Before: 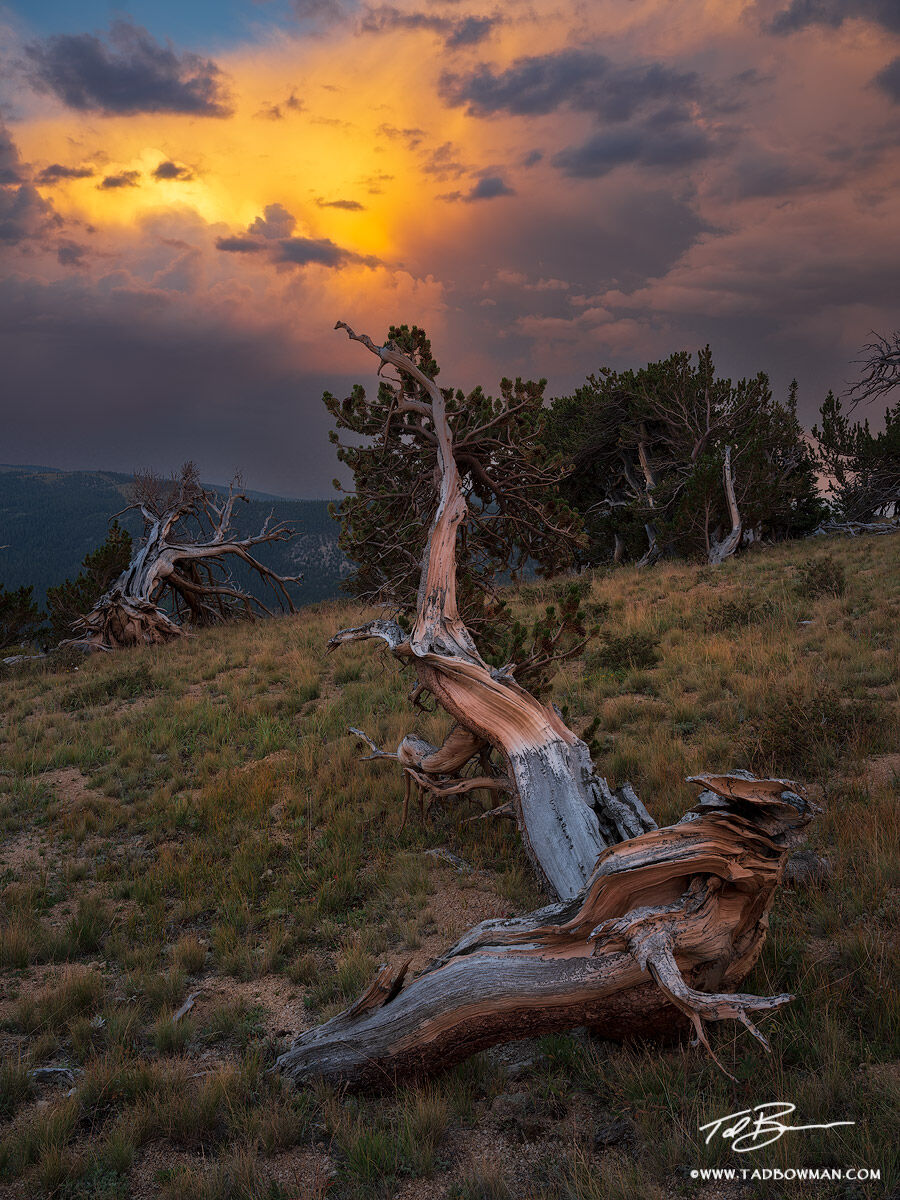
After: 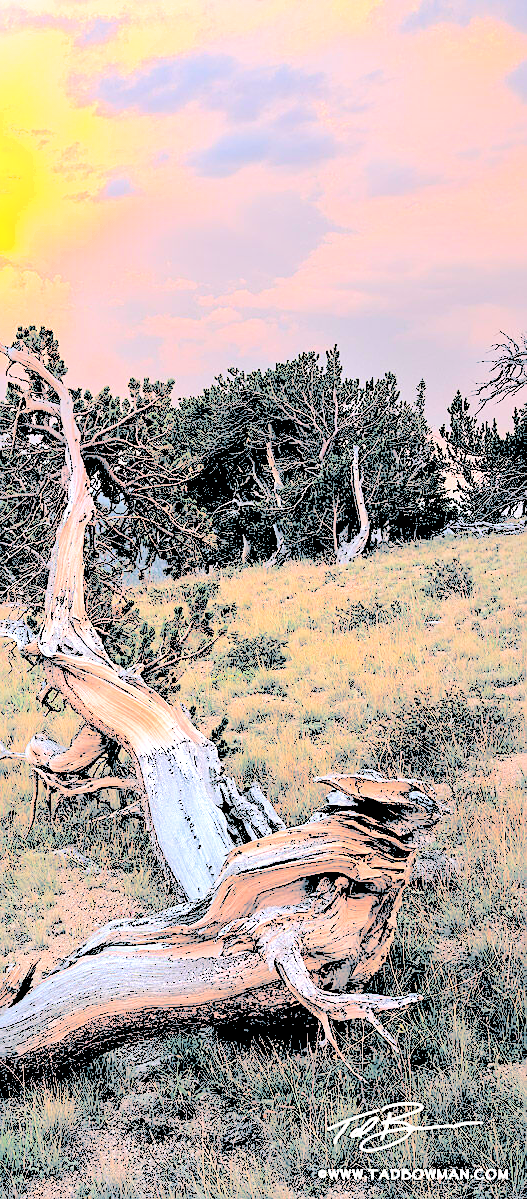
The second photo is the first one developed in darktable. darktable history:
white balance: emerald 1
rgb levels: levels [[0.027, 0.429, 0.996], [0, 0.5, 1], [0, 0.5, 1]]
contrast brightness saturation: brightness 1
sharpen: on, module defaults
split-toning: shadows › hue 212.4°, balance -70
crop: left 41.402%
exposure: black level correction 0, exposure 1.55 EV, compensate exposure bias true, compensate highlight preservation false
shadows and highlights: shadows 62.66, white point adjustment 0.37, highlights -34.44, compress 83.82%
